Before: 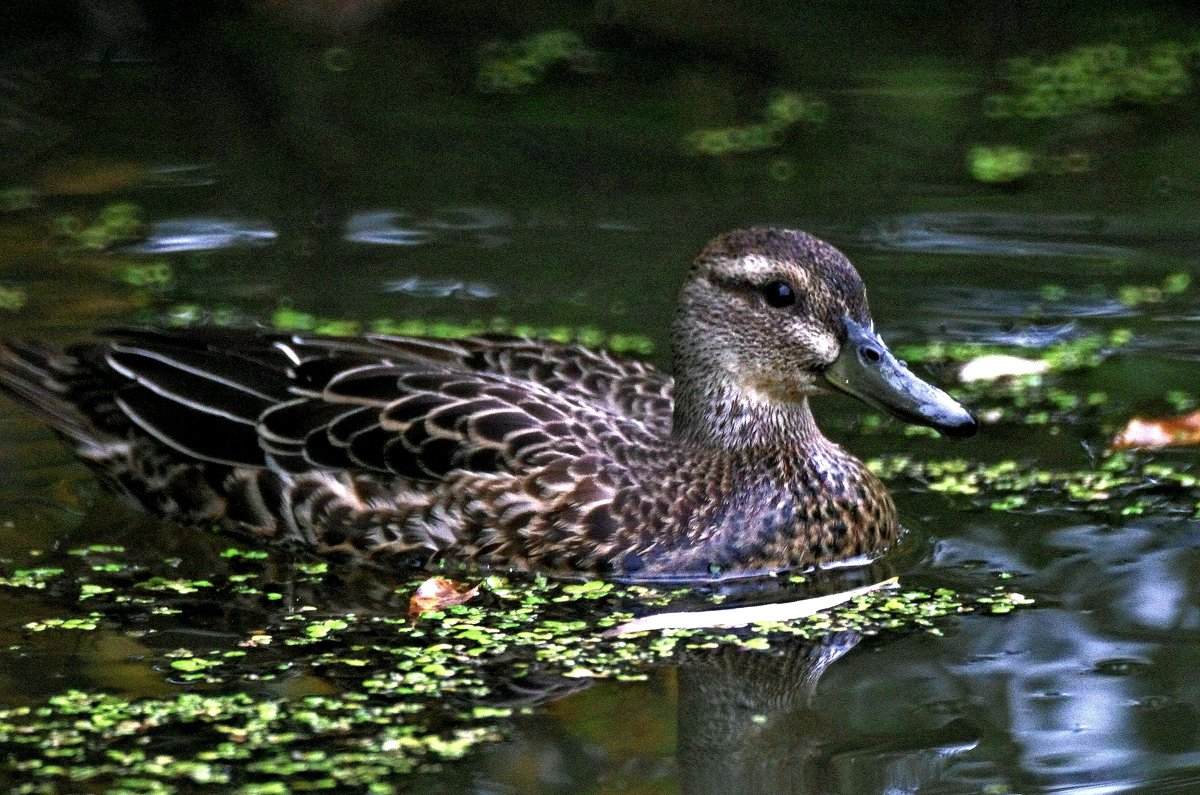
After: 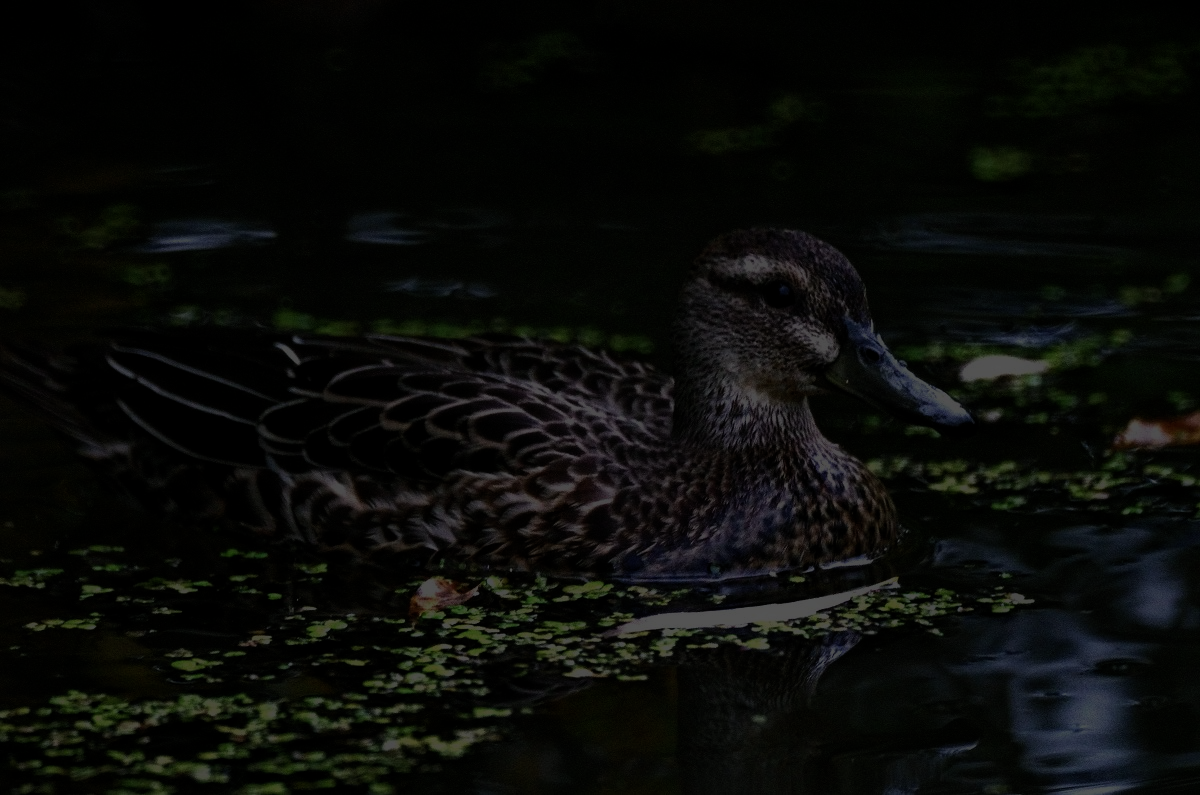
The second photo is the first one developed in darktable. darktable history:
tone equalizer: -8 EV -0.748 EV, -7 EV -0.681 EV, -6 EV -0.59 EV, -5 EV -0.413 EV, -3 EV 0.382 EV, -2 EV 0.6 EV, -1 EV 0.689 EV, +0 EV 0.741 EV
exposure: black level correction 0.001, exposure 1.398 EV, compensate exposure bias true, compensate highlight preservation false
